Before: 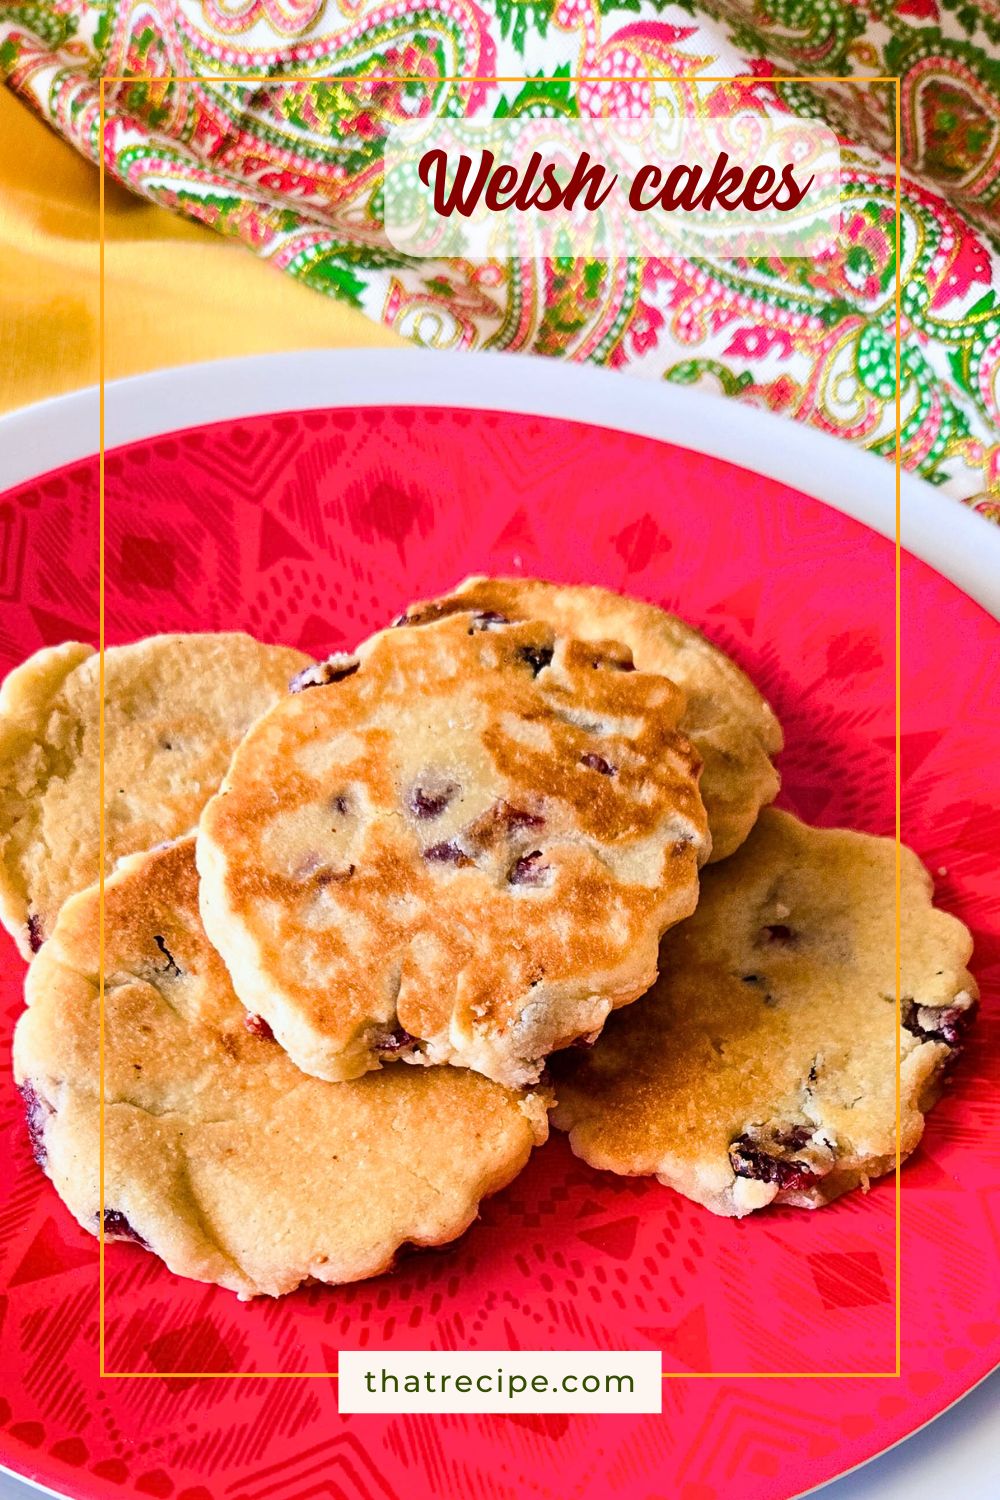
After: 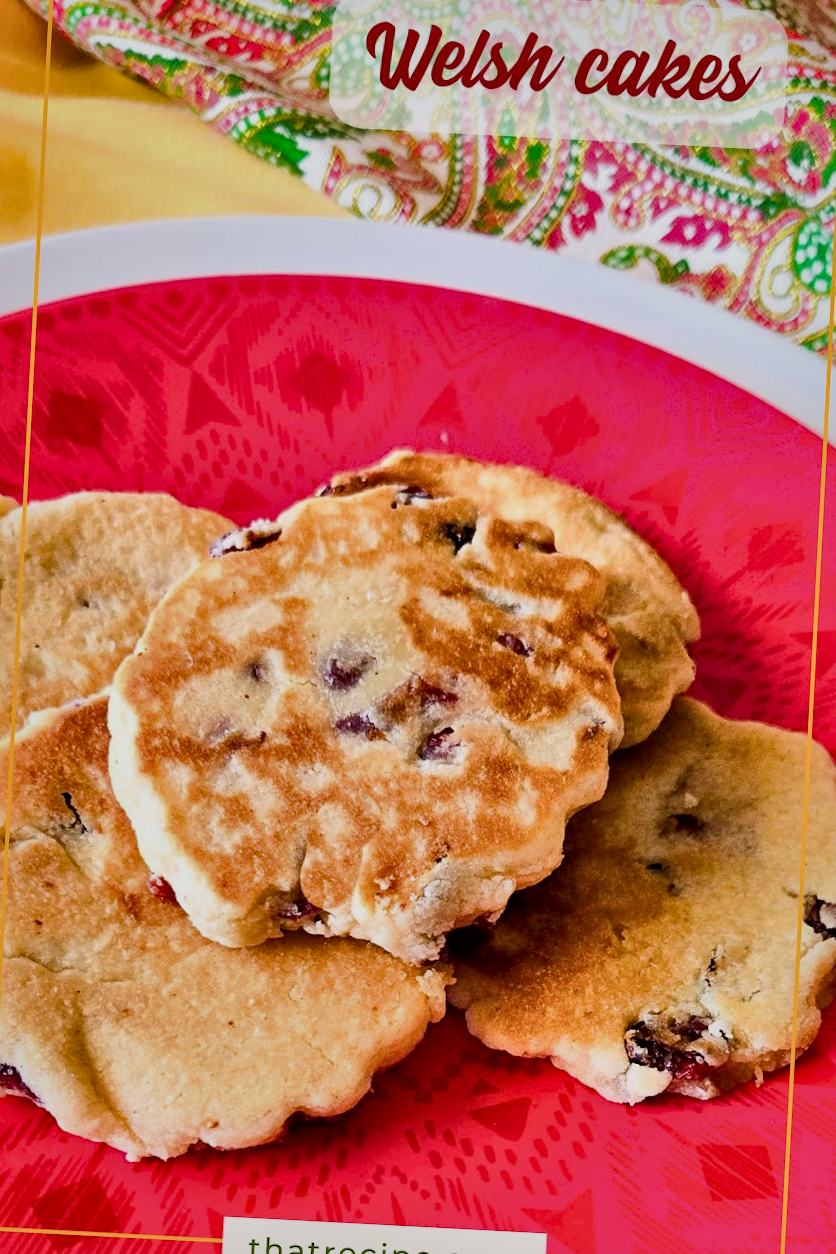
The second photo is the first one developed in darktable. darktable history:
crop and rotate: angle -3.01°, left 5.126%, top 5.175%, right 4.78%, bottom 4.712%
local contrast: mode bilateral grid, contrast 19, coarseness 50, detail 171%, midtone range 0.2
shadows and highlights: on, module defaults
filmic rgb: black relative exposure -7.65 EV, white relative exposure 4.56 EV, hardness 3.61
